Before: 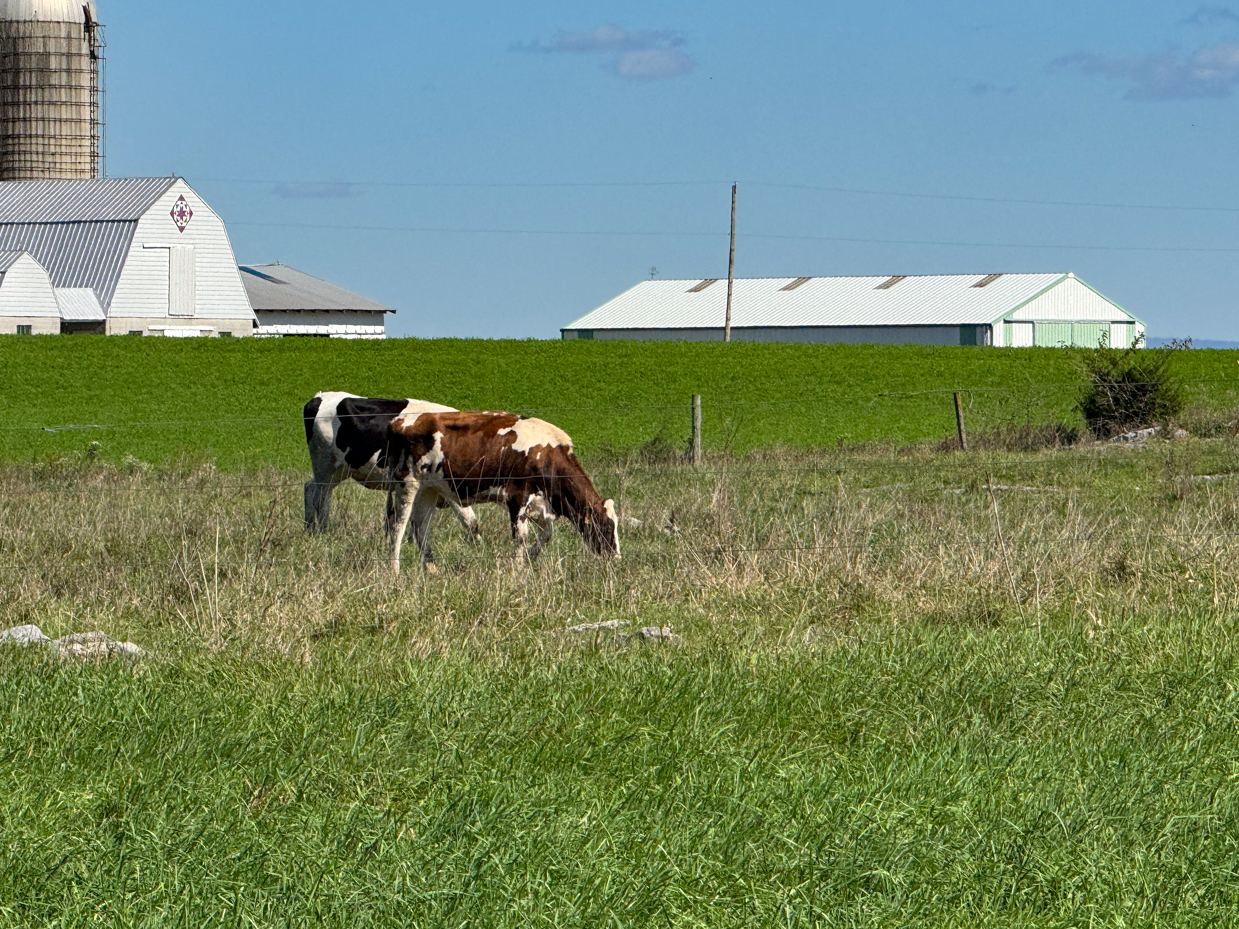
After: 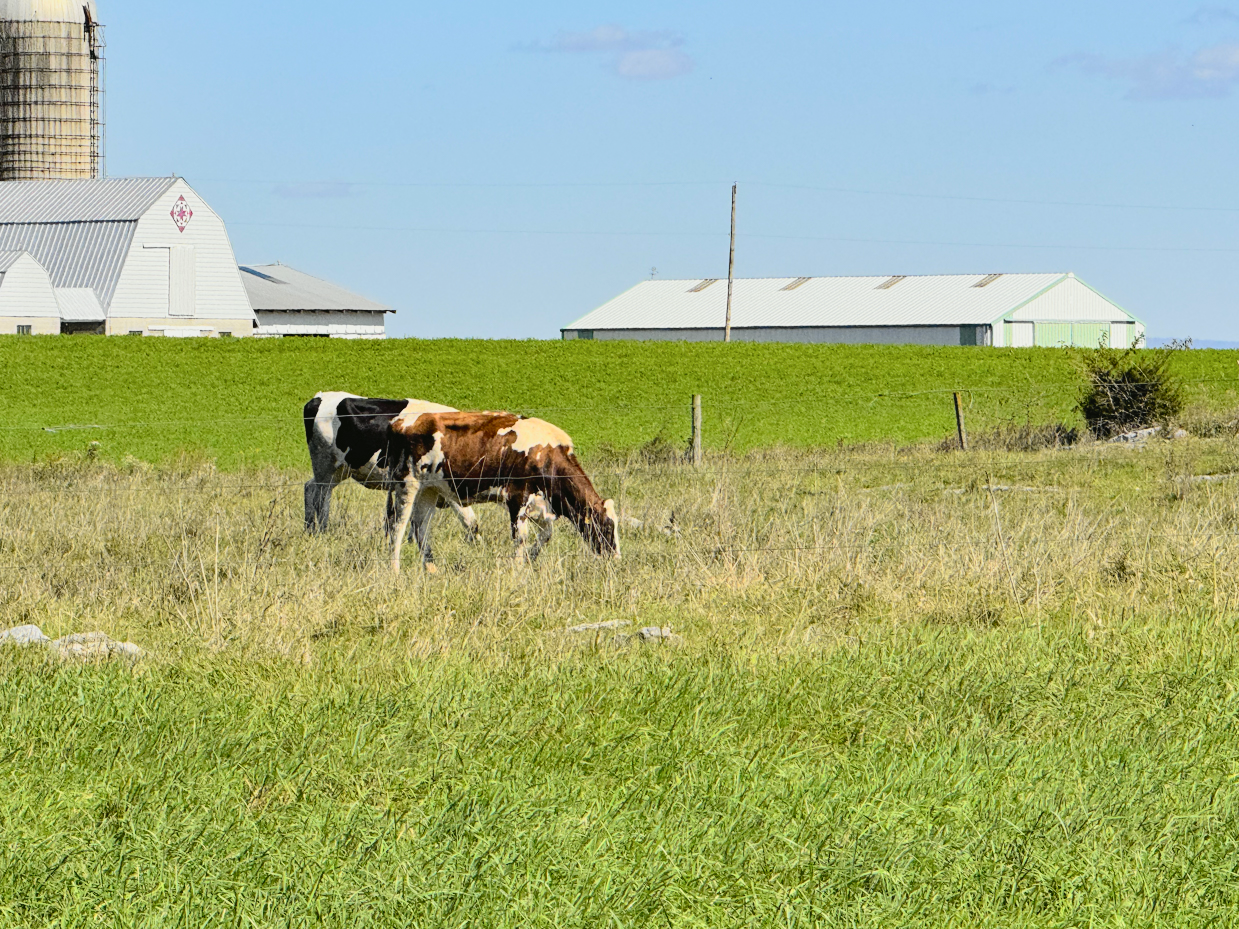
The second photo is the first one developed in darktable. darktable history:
tone curve: curves: ch0 [(0, 0.03) (0.113, 0.087) (0.207, 0.184) (0.515, 0.612) (0.712, 0.793) (1, 0.946)]; ch1 [(0, 0) (0.172, 0.123) (0.317, 0.279) (0.407, 0.401) (0.476, 0.482) (0.505, 0.499) (0.534, 0.534) (0.632, 0.645) (0.726, 0.745) (1, 1)]; ch2 [(0, 0) (0.411, 0.424) (0.476, 0.492) (0.521, 0.524) (0.541, 0.559) (0.65, 0.699) (1, 1)], color space Lab, independent channels, preserve colors none
contrast brightness saturation: brightness 0.144
